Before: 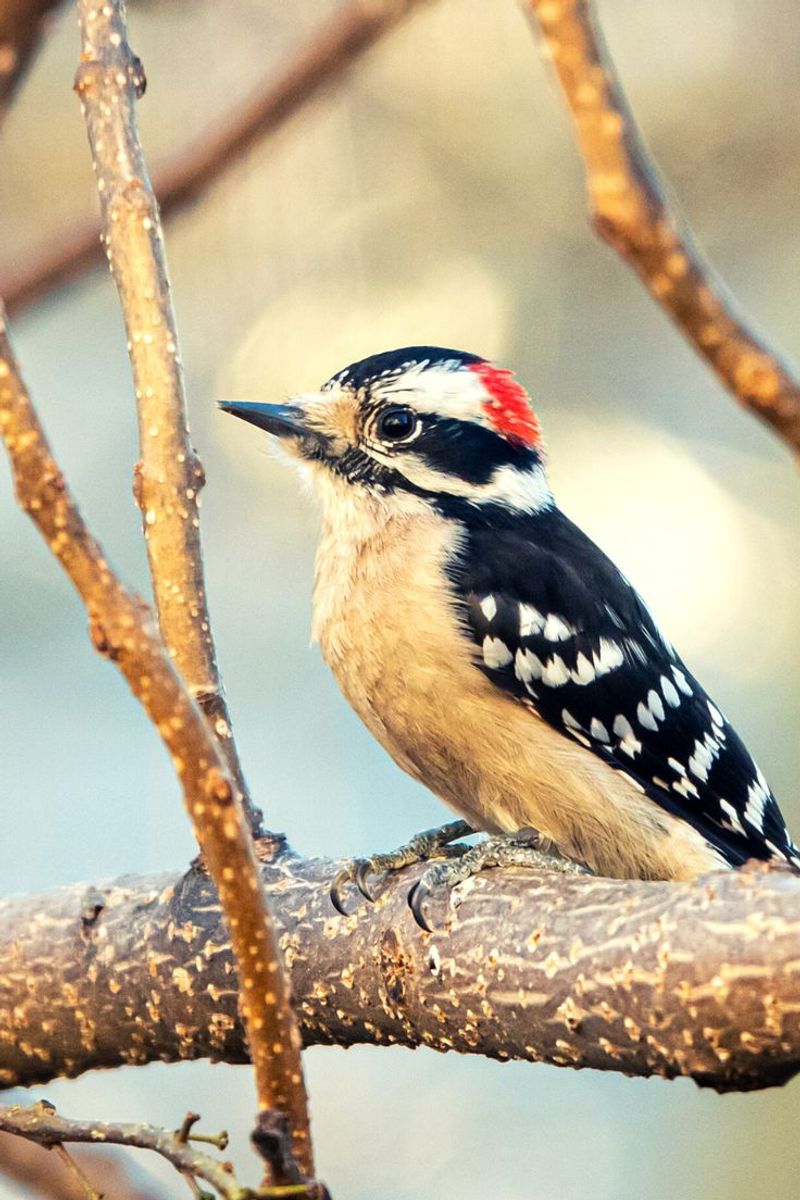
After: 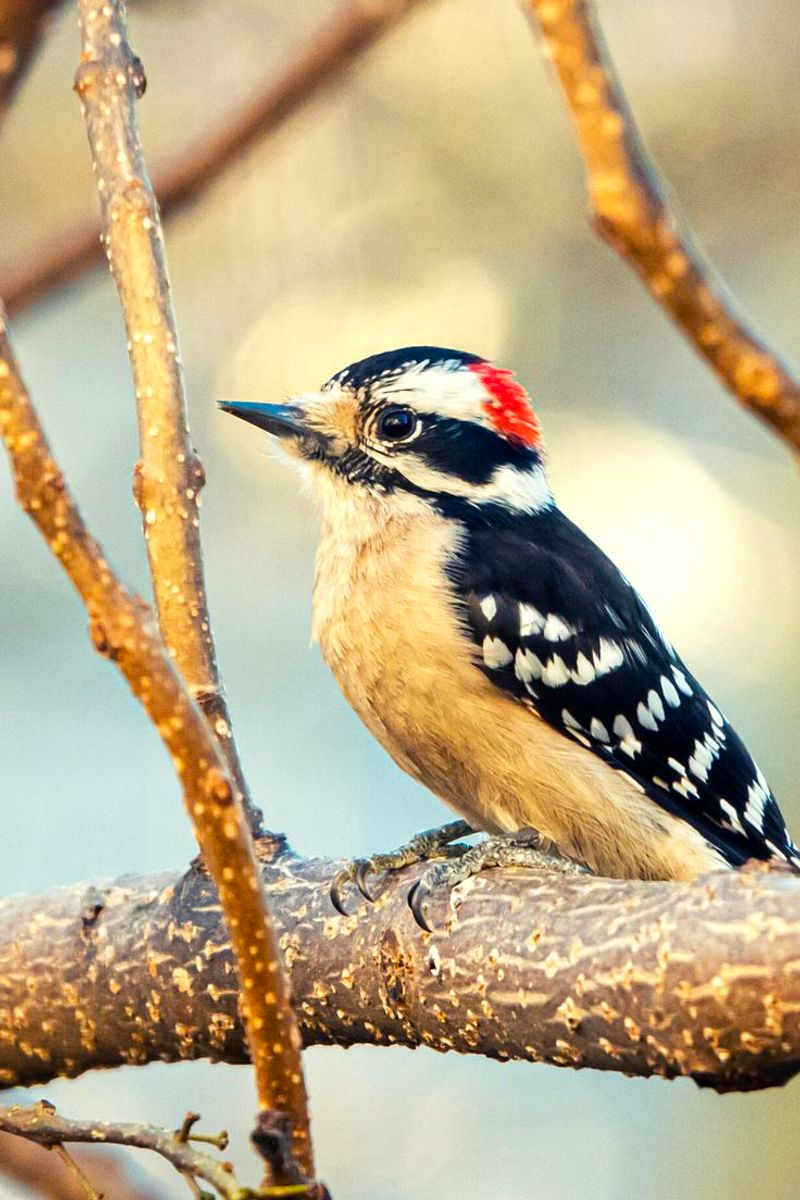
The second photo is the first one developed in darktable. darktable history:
color balance rgb: power › chroma 0.259%, power › hue 61.92°, linear chroma grading › global chroma 15.104%, perceptual saturation grading › global saturation 1.343%, perceptual saturation grading › highlights -2.853%, perceptual saturation grading › mid-tones 4.203%, perceptual saturation grading › shadows 8.581%
